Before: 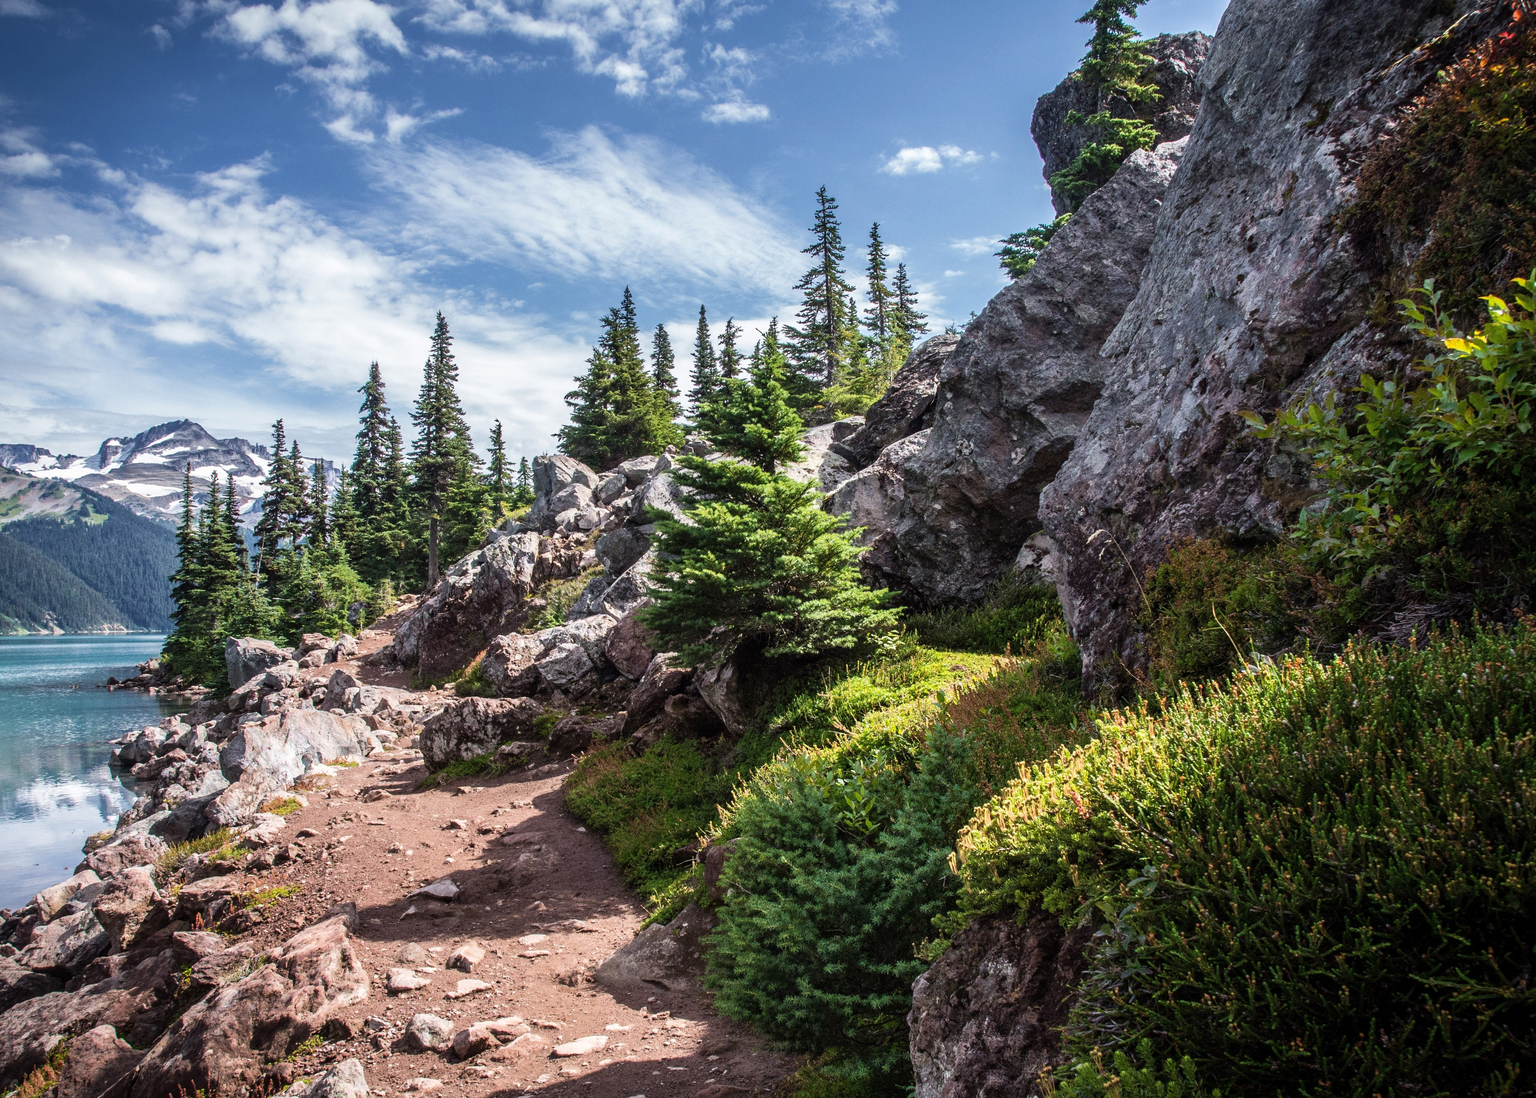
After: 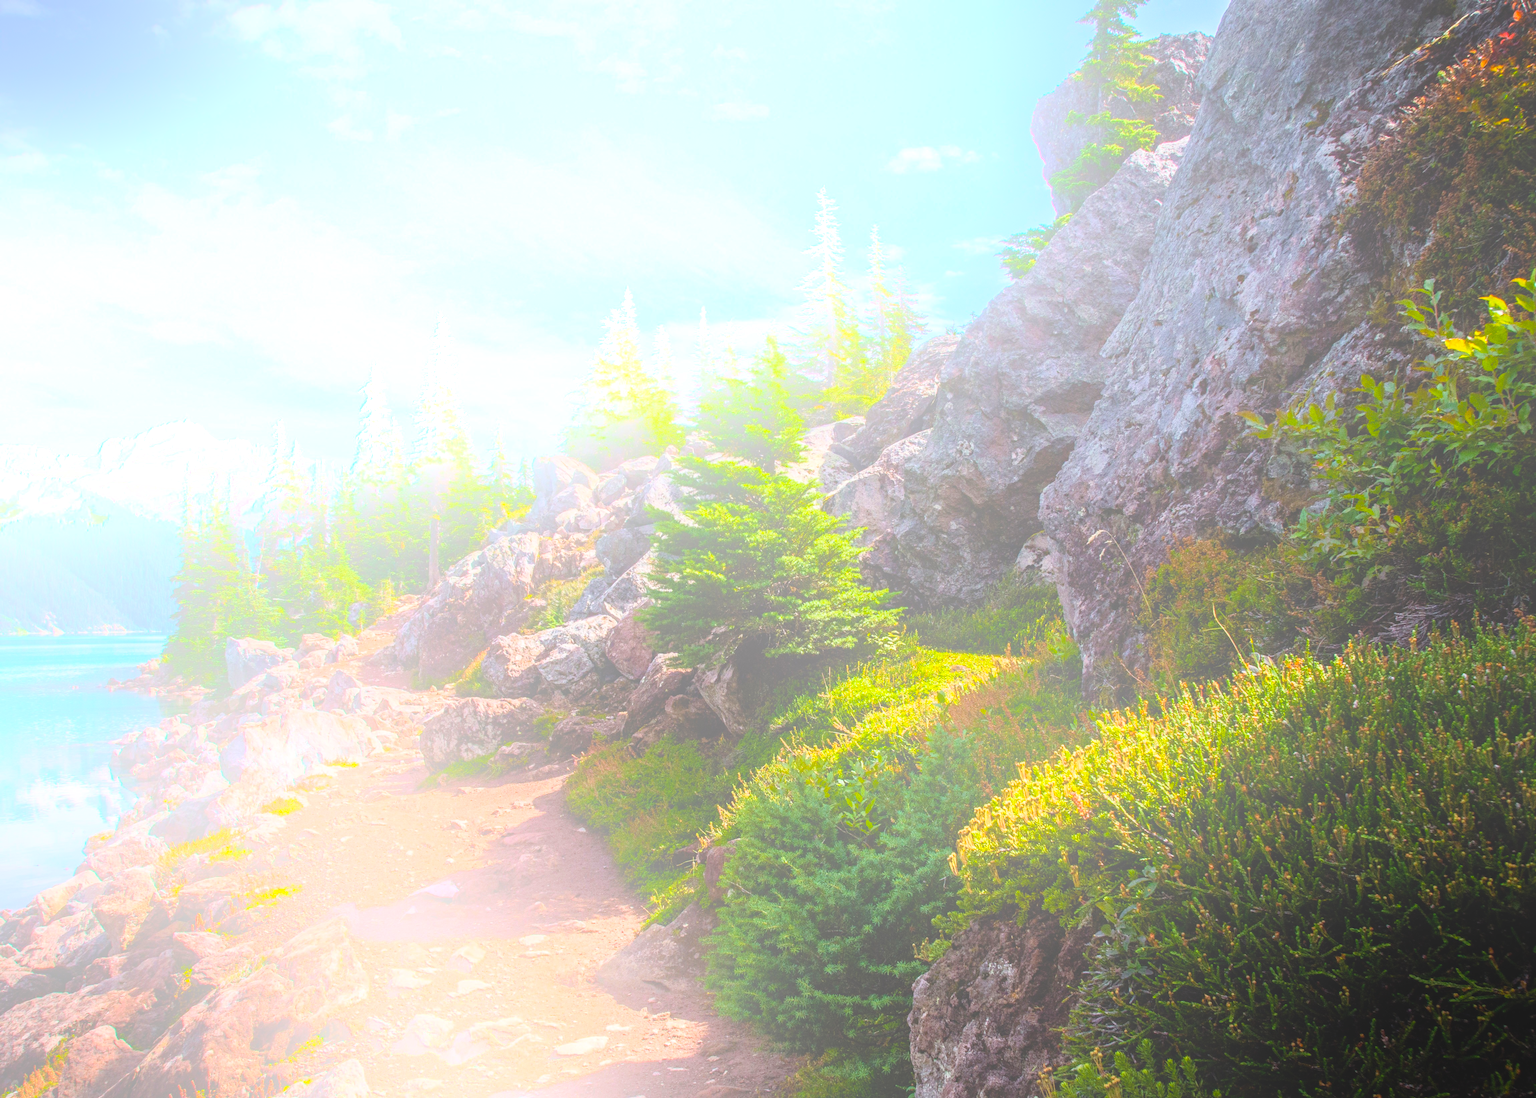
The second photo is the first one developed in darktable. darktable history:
color balance: output saturation 120%
bloom: size 85%, threshold 5%, strength 85%
haze removal: compatibility mode true, adaptive false
